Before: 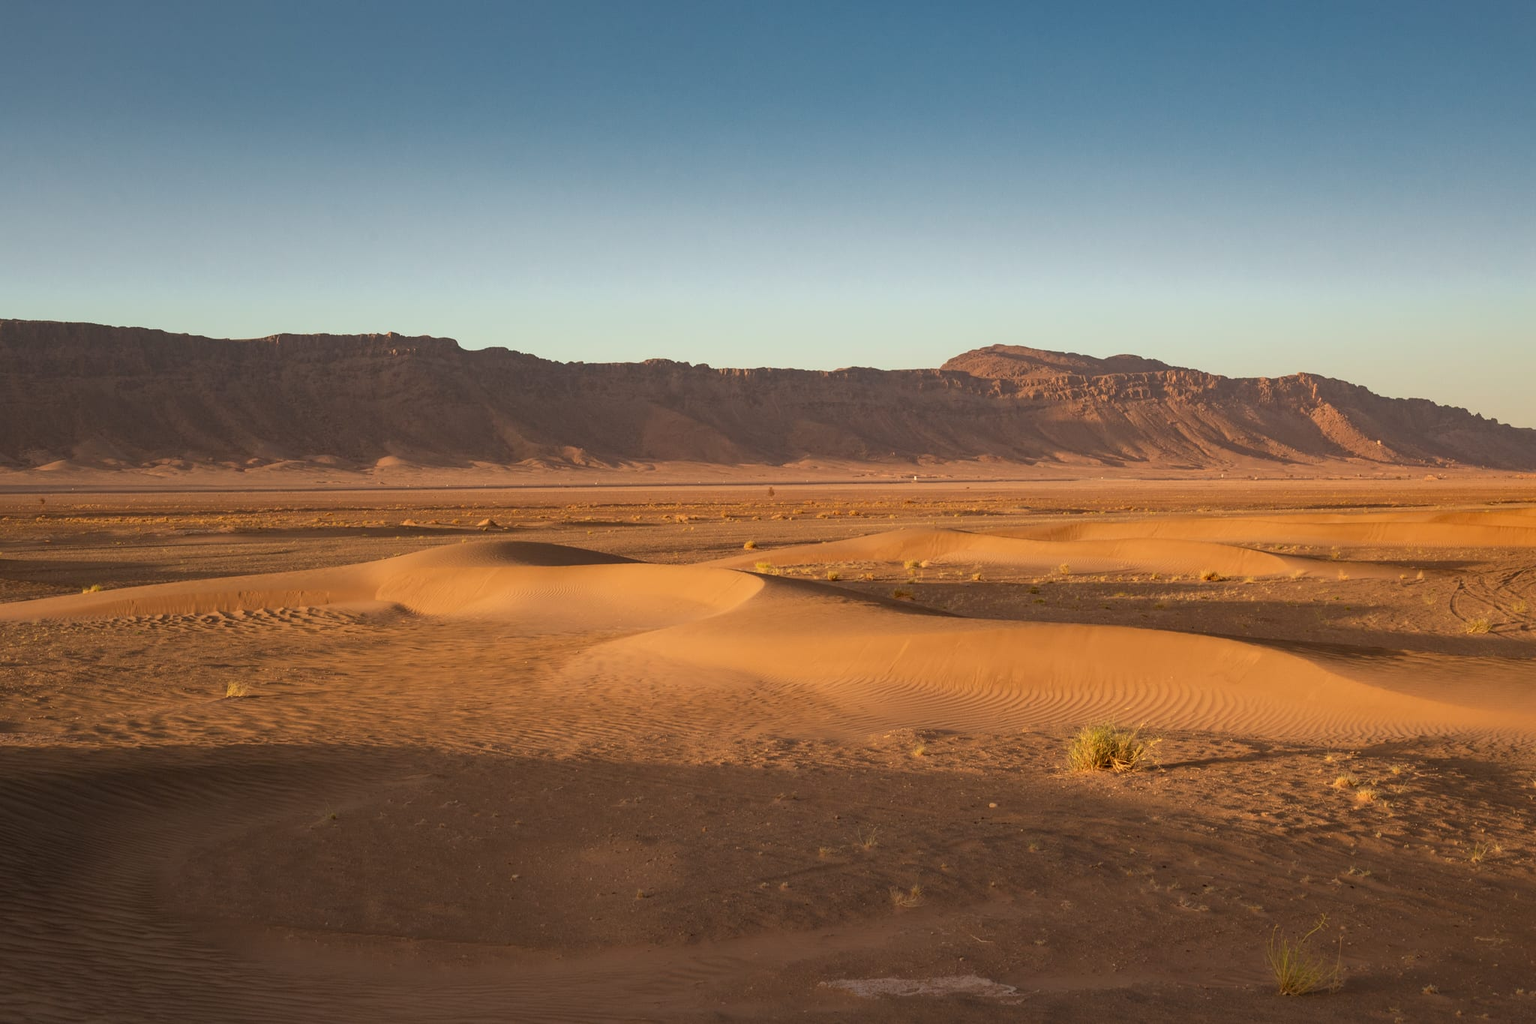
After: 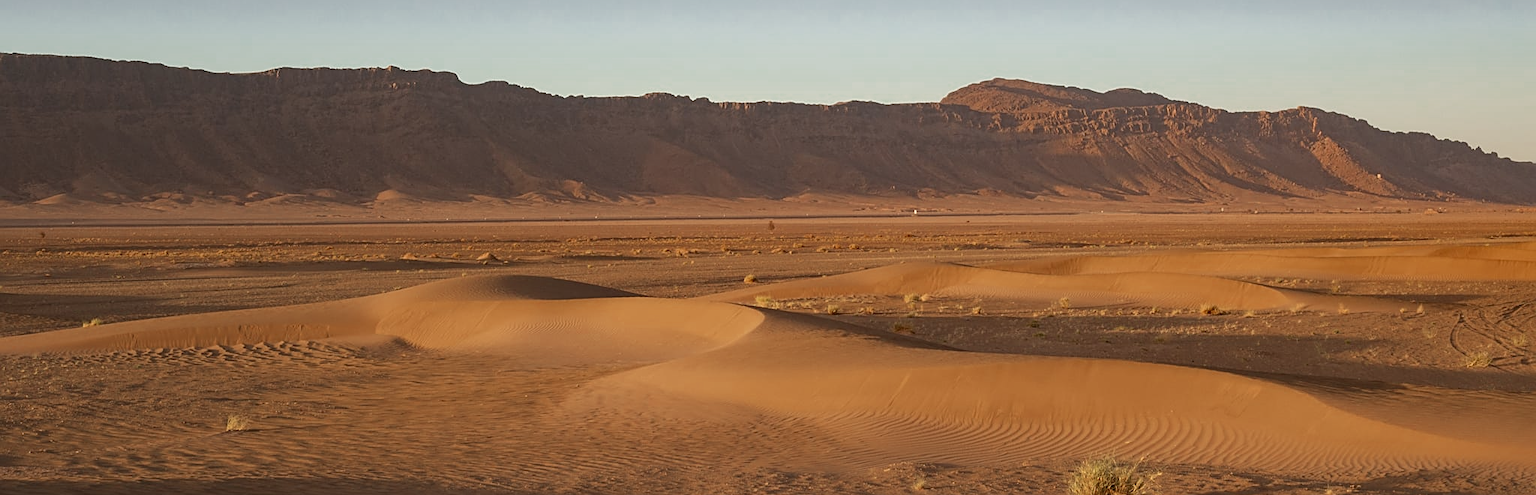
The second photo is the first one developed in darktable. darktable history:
sharpen: on, module defaults
crop and rotate: top 26.056%, bottom 25.543%
color zones: curves: ch0 [(0, 0.5) (0.125, 0.4) (0.25, 0.5) (0.375, 0.4) (0.5, 0.4) (0.625, 0.35) (0.75, 0.35) (0.875, 0.5)]; ch1 [(0, 0.35) (0.125, 0.45) (0.25, 0.35) (0.375, 0.35) (0.5, 0.35) (0.625, 0.35) (0.75, 0.45) (0.875, 0.35)]; ch2 [(0, 0.6) (0.125, 0.5) (0.25, 0.5) (0.375, 0.6) (0.5, 0.6) (0.625, 0.5) (0.75, 0.5) (0.875, 0.5)]
